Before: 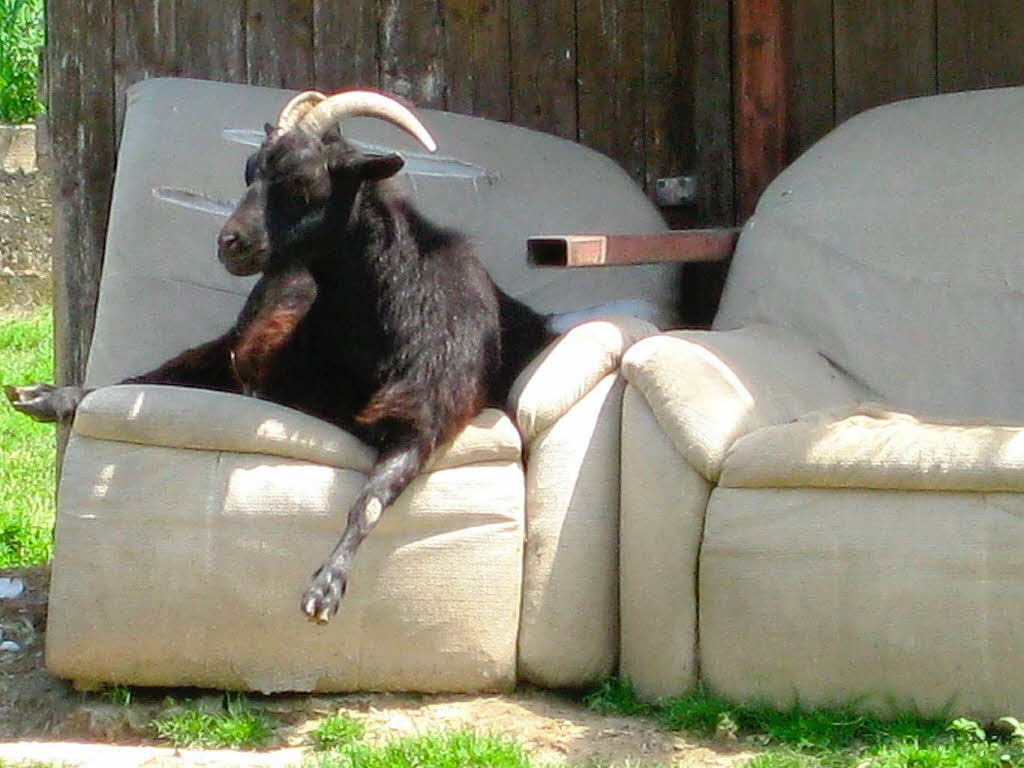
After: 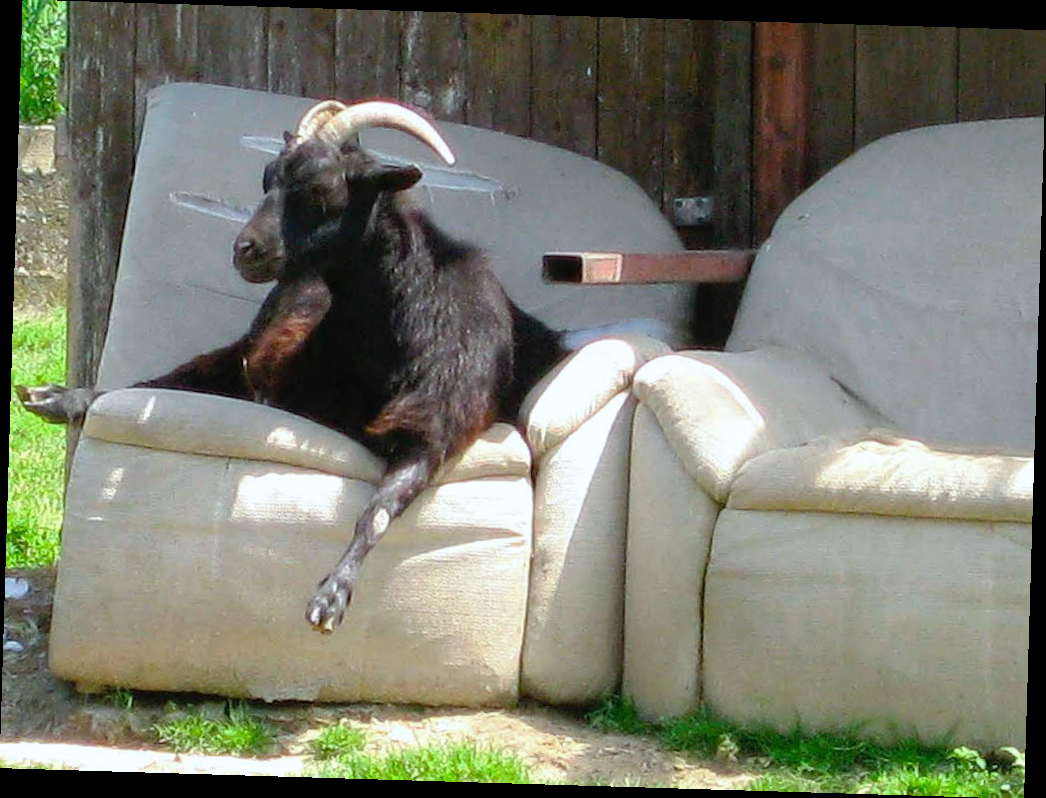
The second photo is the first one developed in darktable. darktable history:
white balance: red 0.976, blue 1.04
rotate and perspective: rotation 1.72°, automatic cropping off
